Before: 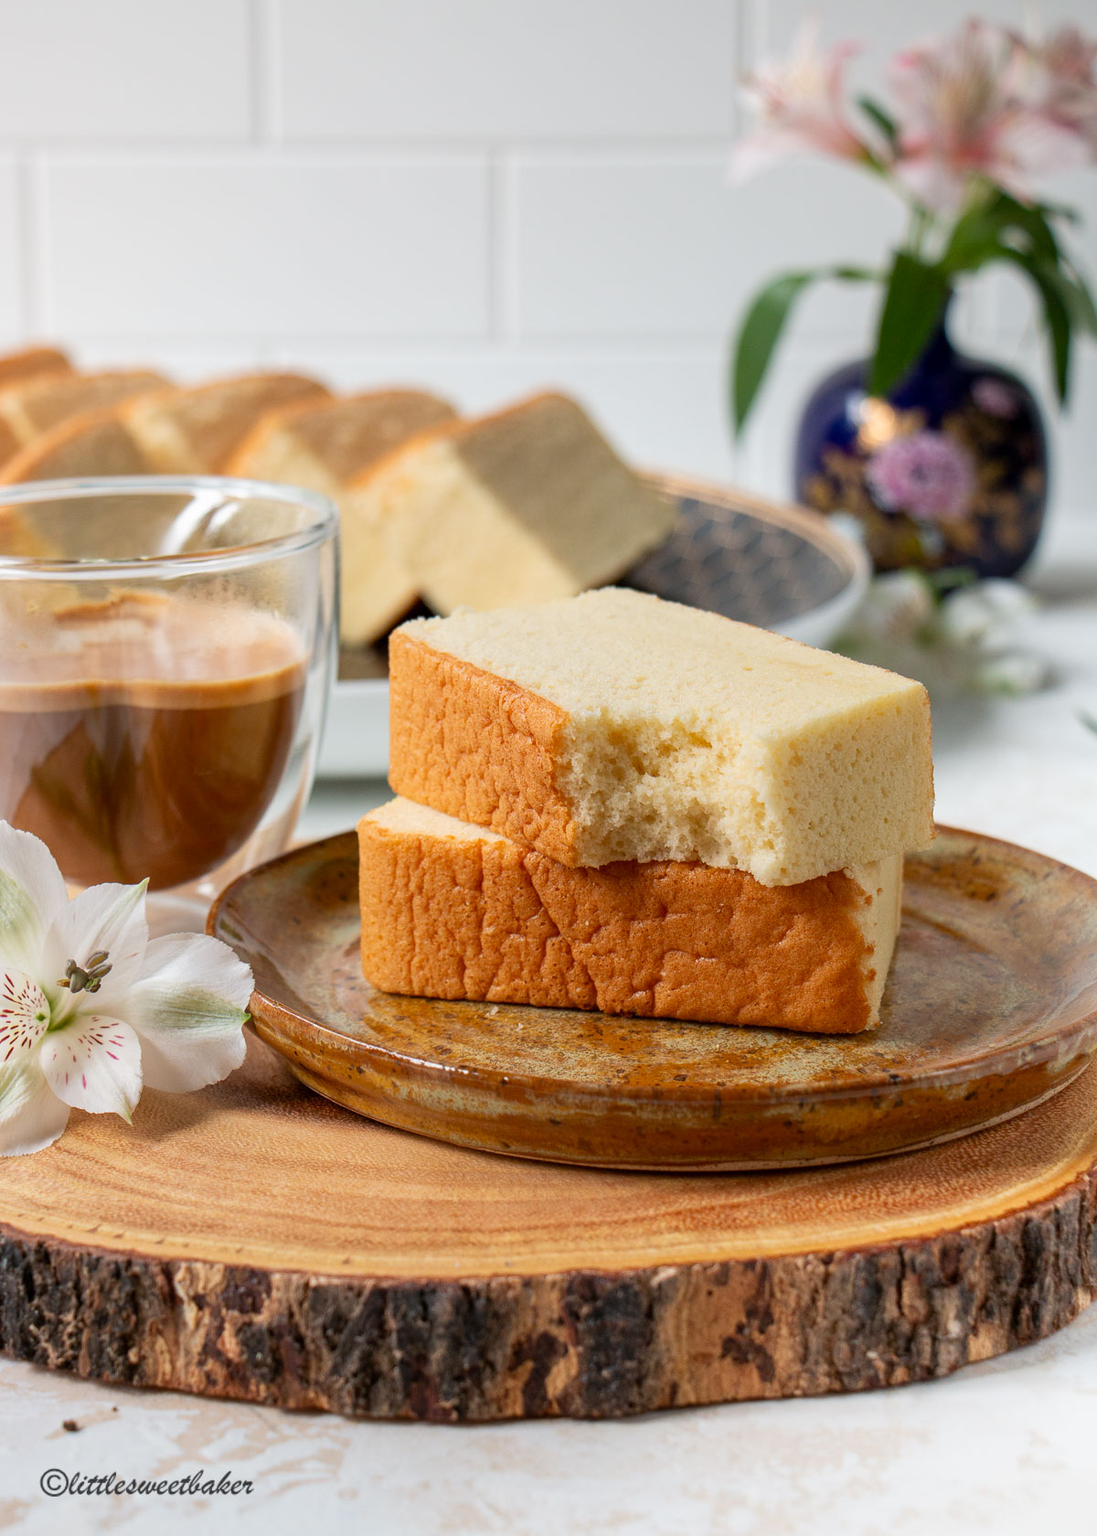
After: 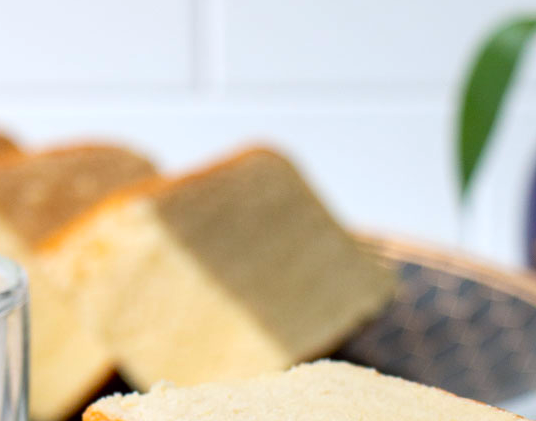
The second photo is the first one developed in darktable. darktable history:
color balance: lift [1, 1.001, 0.999, 1.001], gamma [1, 1.004, 1.007, 0.993], gain [1, 0.991, 0.987, 1.013], contrast 7.5%, contrast fulcrum 10%, output saturation 115%
crop: left 28.64%, top 16.832%, right 26.637%, bottom 58.055%
white balance: red 0.982, blue 1.018
